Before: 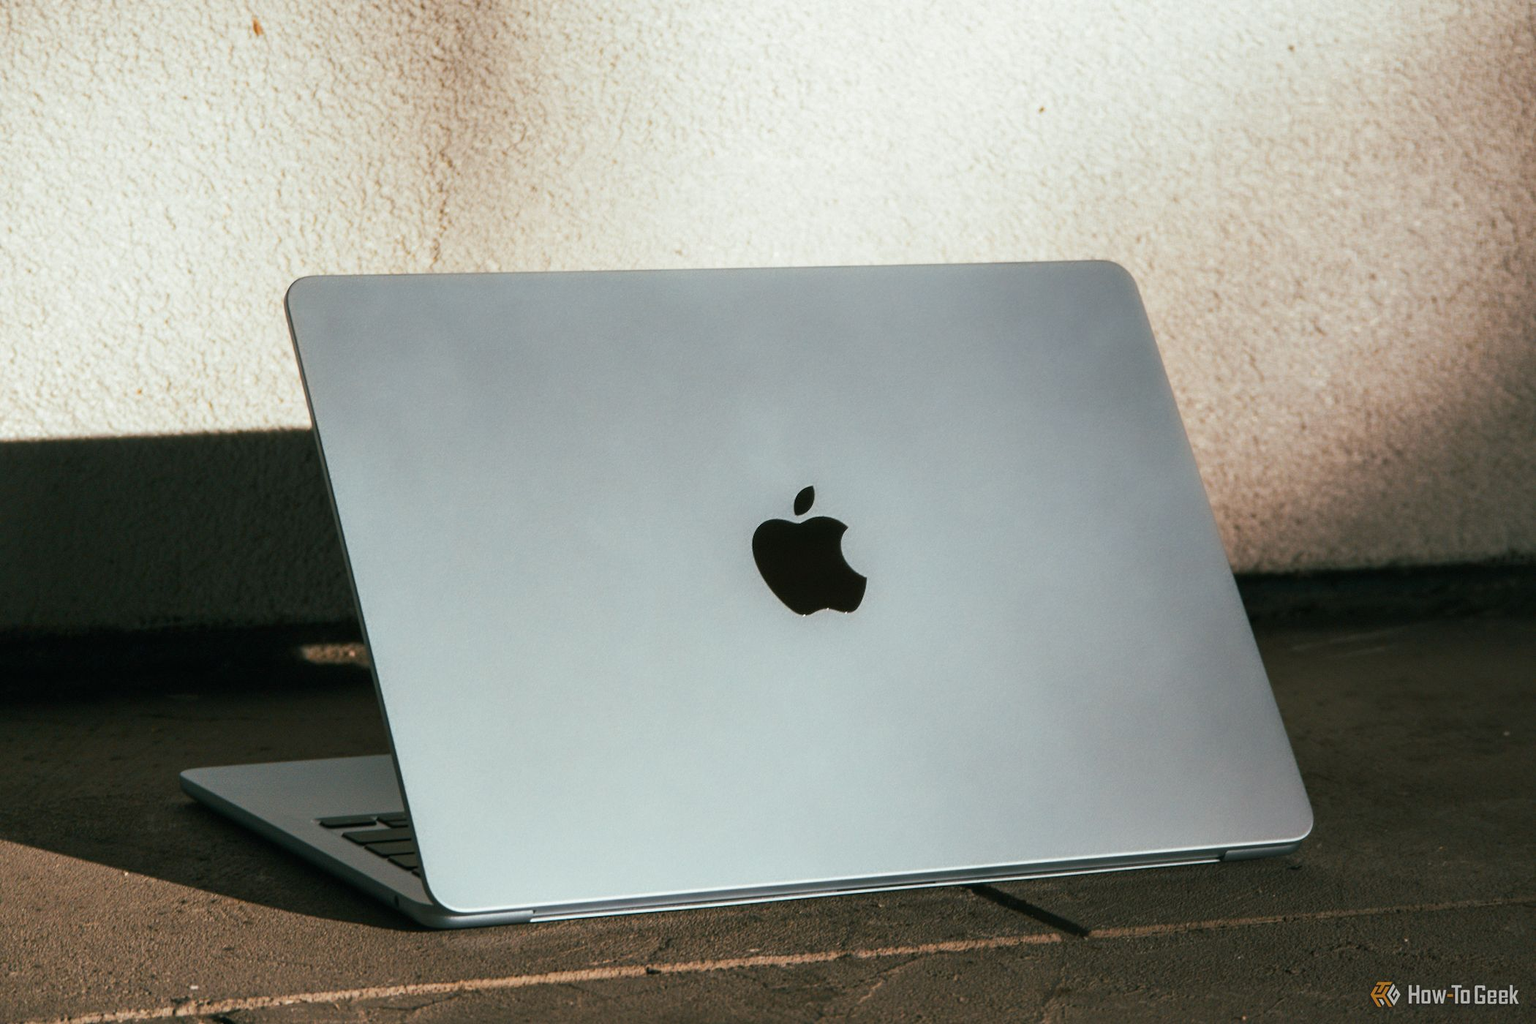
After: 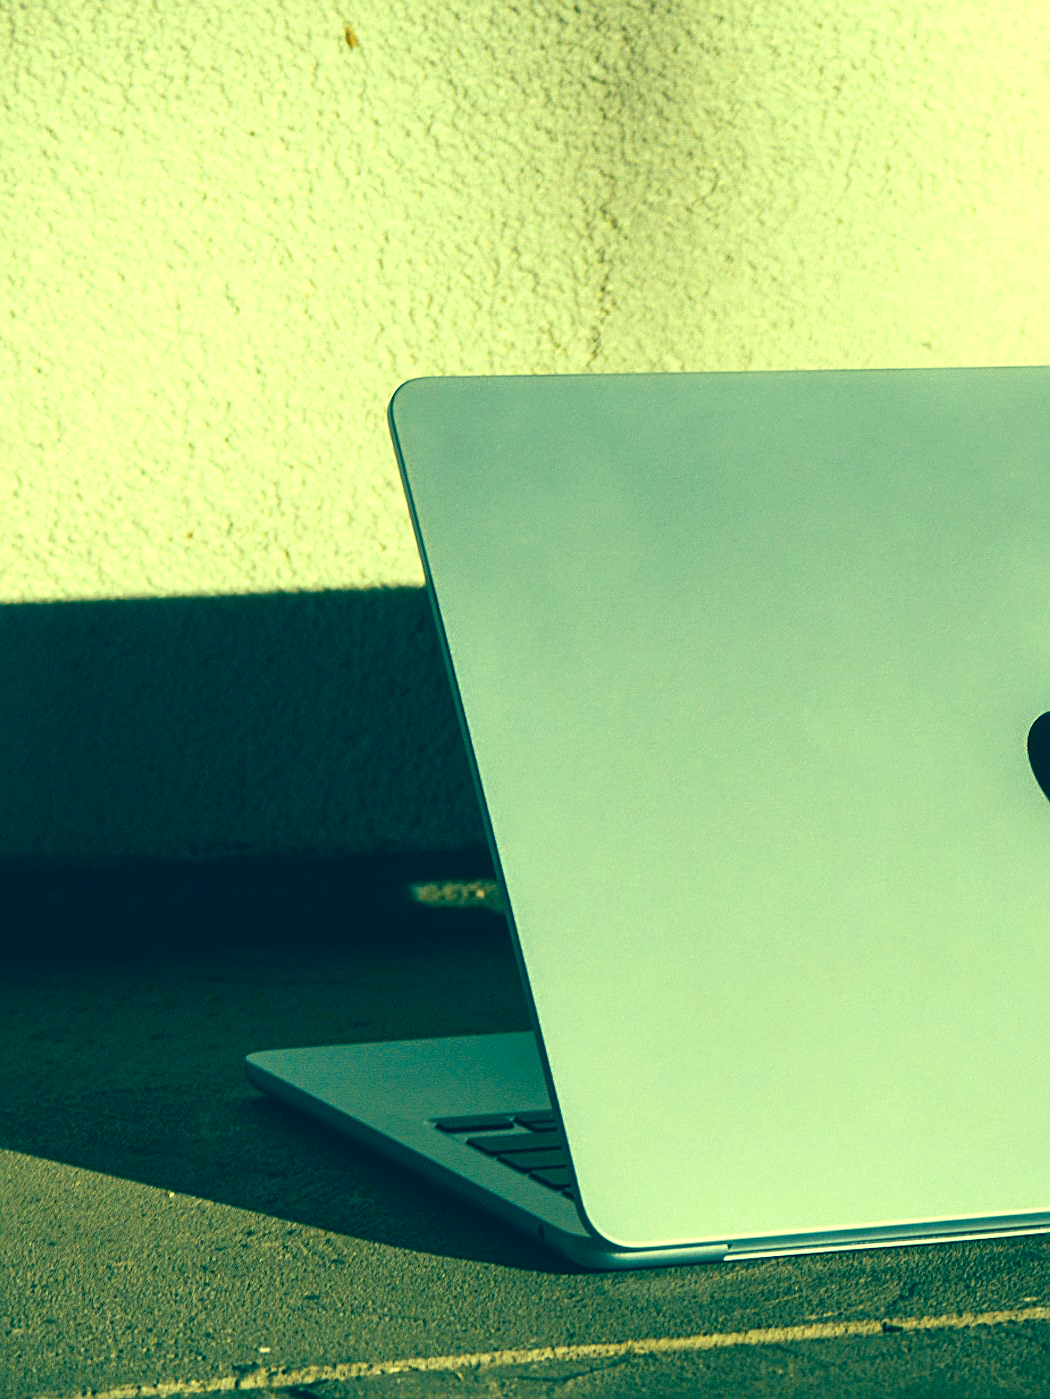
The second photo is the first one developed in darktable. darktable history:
crop and rotate: left 0.051%, top 0%, right 49.938%
color correction: highlights a* -16.06, highlights b* 39.8, shadows a* -39.32, shadows b* -26.98
exposure: exposure 0.378 EV, compensate highlight preservation false
sharpen: on, module defaults
